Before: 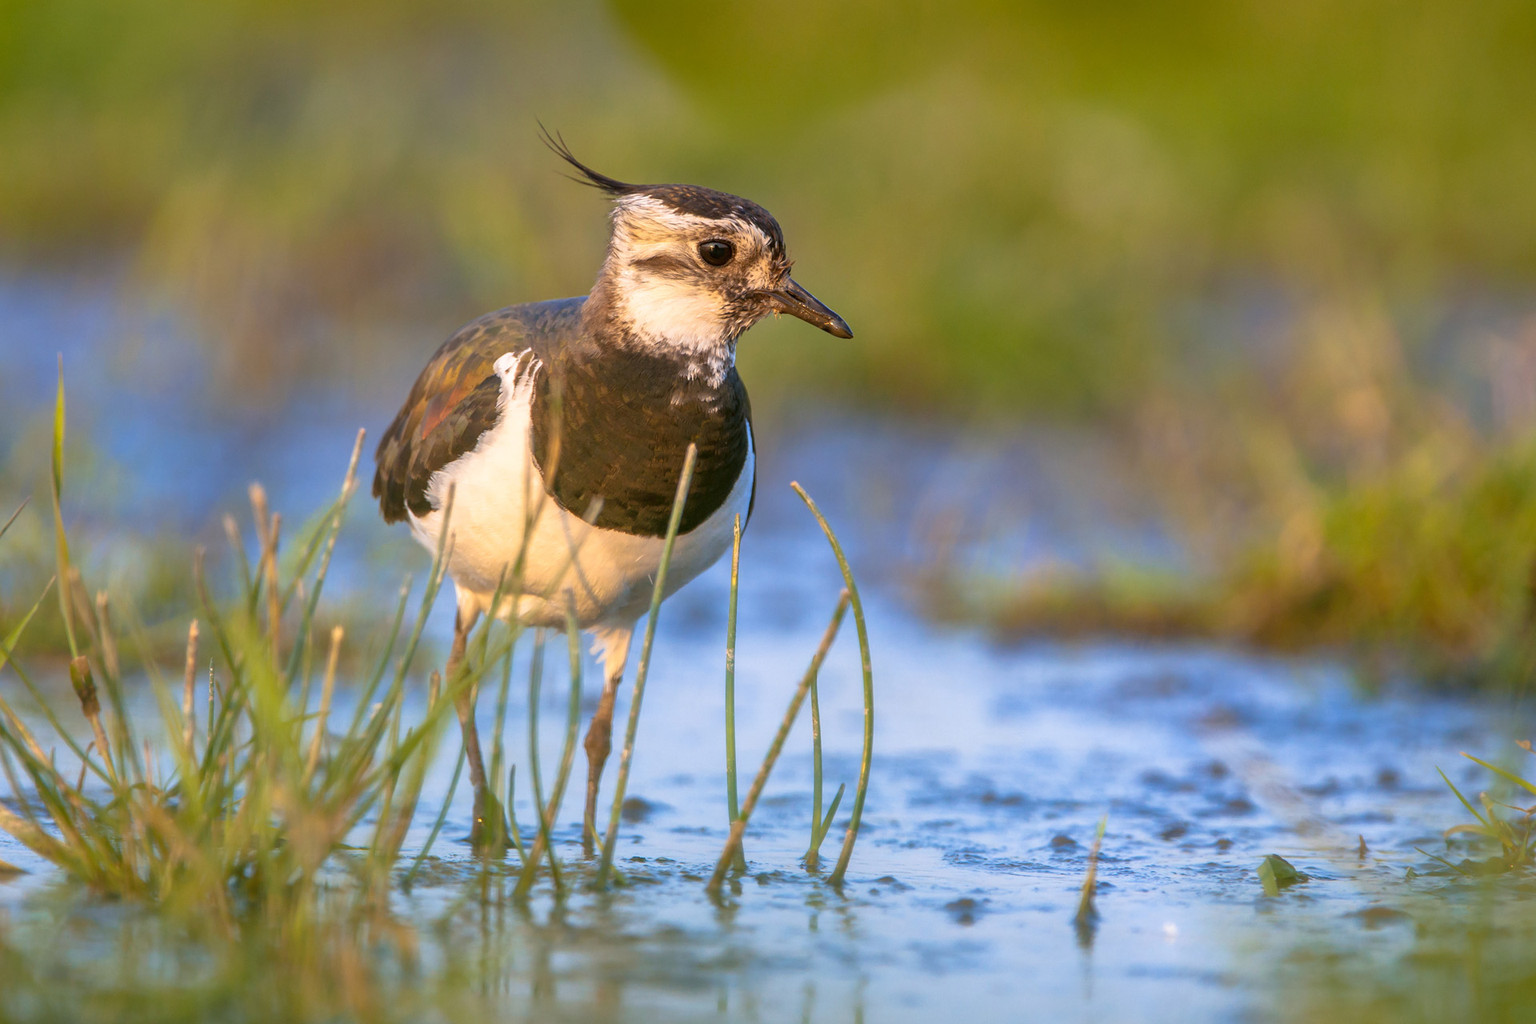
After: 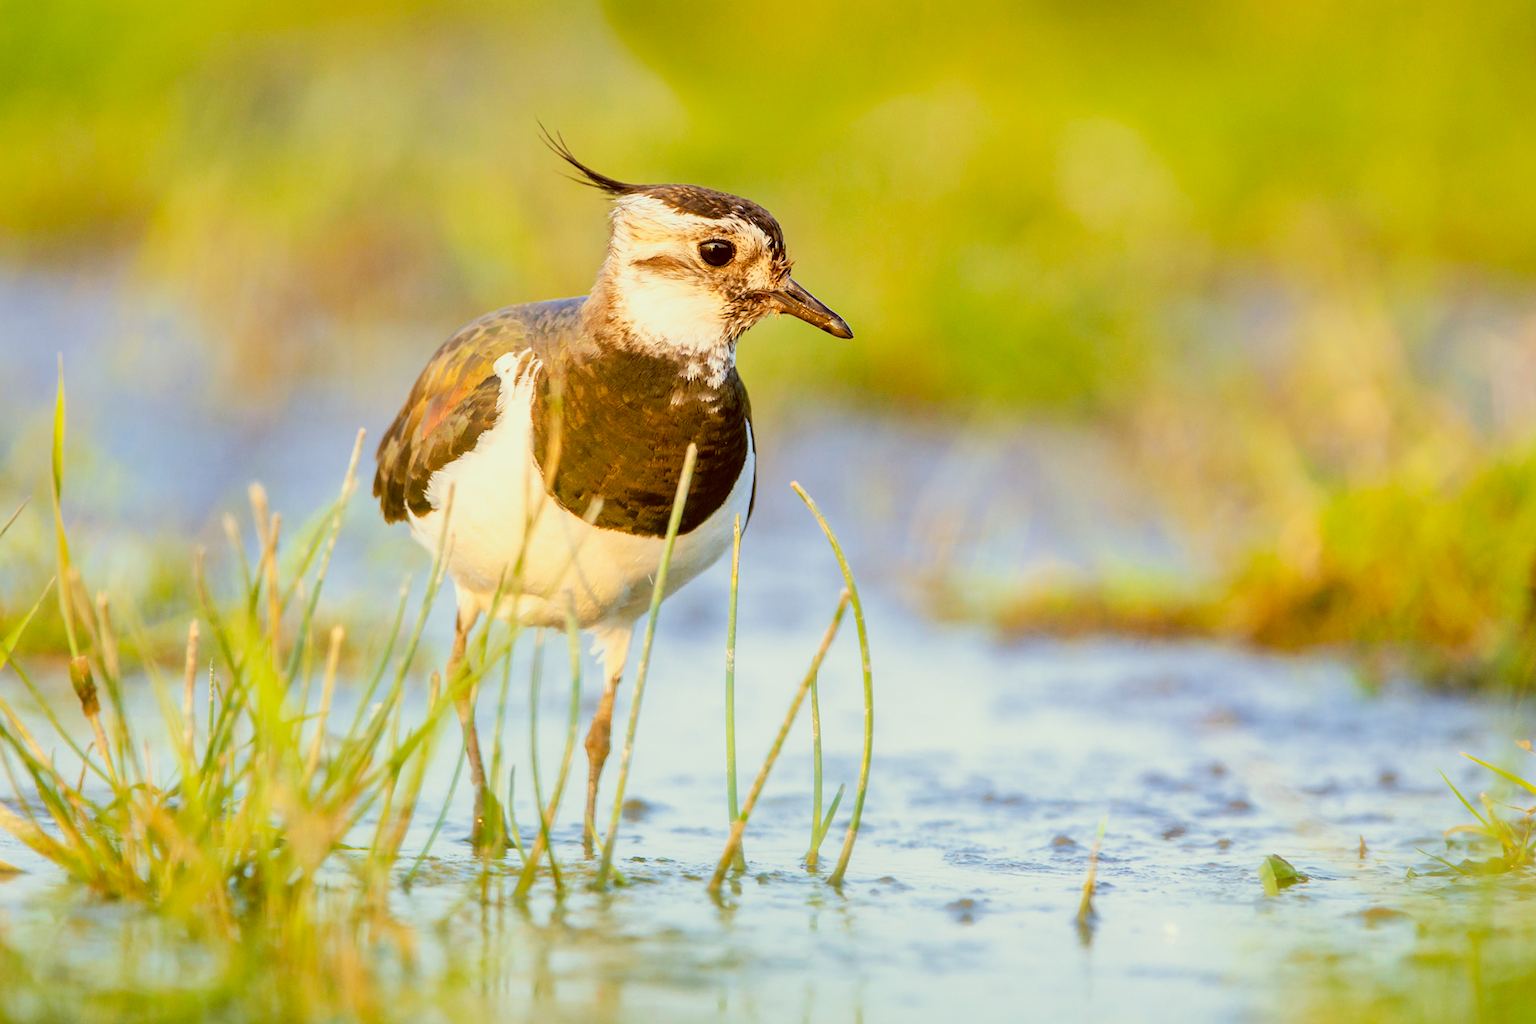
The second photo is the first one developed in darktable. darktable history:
exposure: black level correction 0, exposure 0.698 EV, compensate highlight preservation false
tone curve: curves: ch0 [(0, 0.003) (0.044, 0.032) (0.12, 0.089) (0.19, 0.164) (0.269, 0.269) (0.473, 0.533) (0.595, 0.695) (0.718, 0.823) (0.855, 0.931) (1, 0.982)]; ch1 [(0, 0) (0.243, 0.245) (0.427, 0.387) (0.493, 0.481) (0.501, 0.5) (0.521, 0.528) (0.554, 0.586) (0.607, 0.655) (0.671, 0.735) (0.796, 0.85) (1, 1)]; ch2 [(0, 0) (0.249, 0.216) (0.357, 0.317) (0.448, 0.432) (0.478, 0.492) (0.498, 0.499) (0.517, 0.519) (0.537, 0.57) (0.569, 0.623) (0.61, 0.663) (0.706, 0.75) (0.808, 0.809) (0.991, 0.968)], preserve colors none
filmic rgb: black relative exposure -7.08 EV, white relative exposure 5.37 EV, threshold 3.06 EV, hardness 3.03, enable highlight reconstruction true
color correction: highlights a* -6.09, highlights b* 9.49, shadows a* 10.82, shadows b* 24.02
